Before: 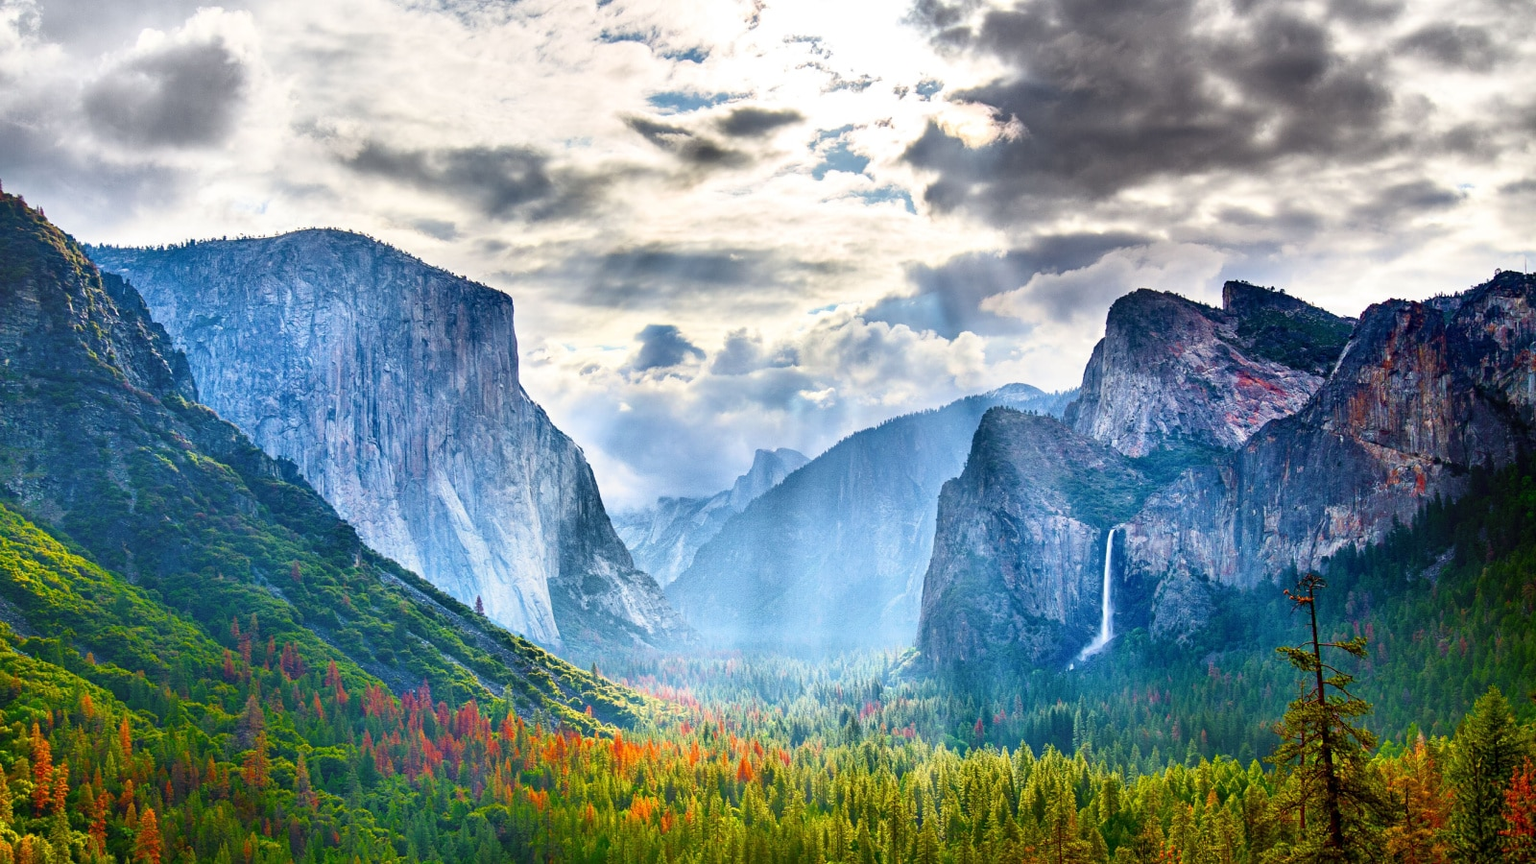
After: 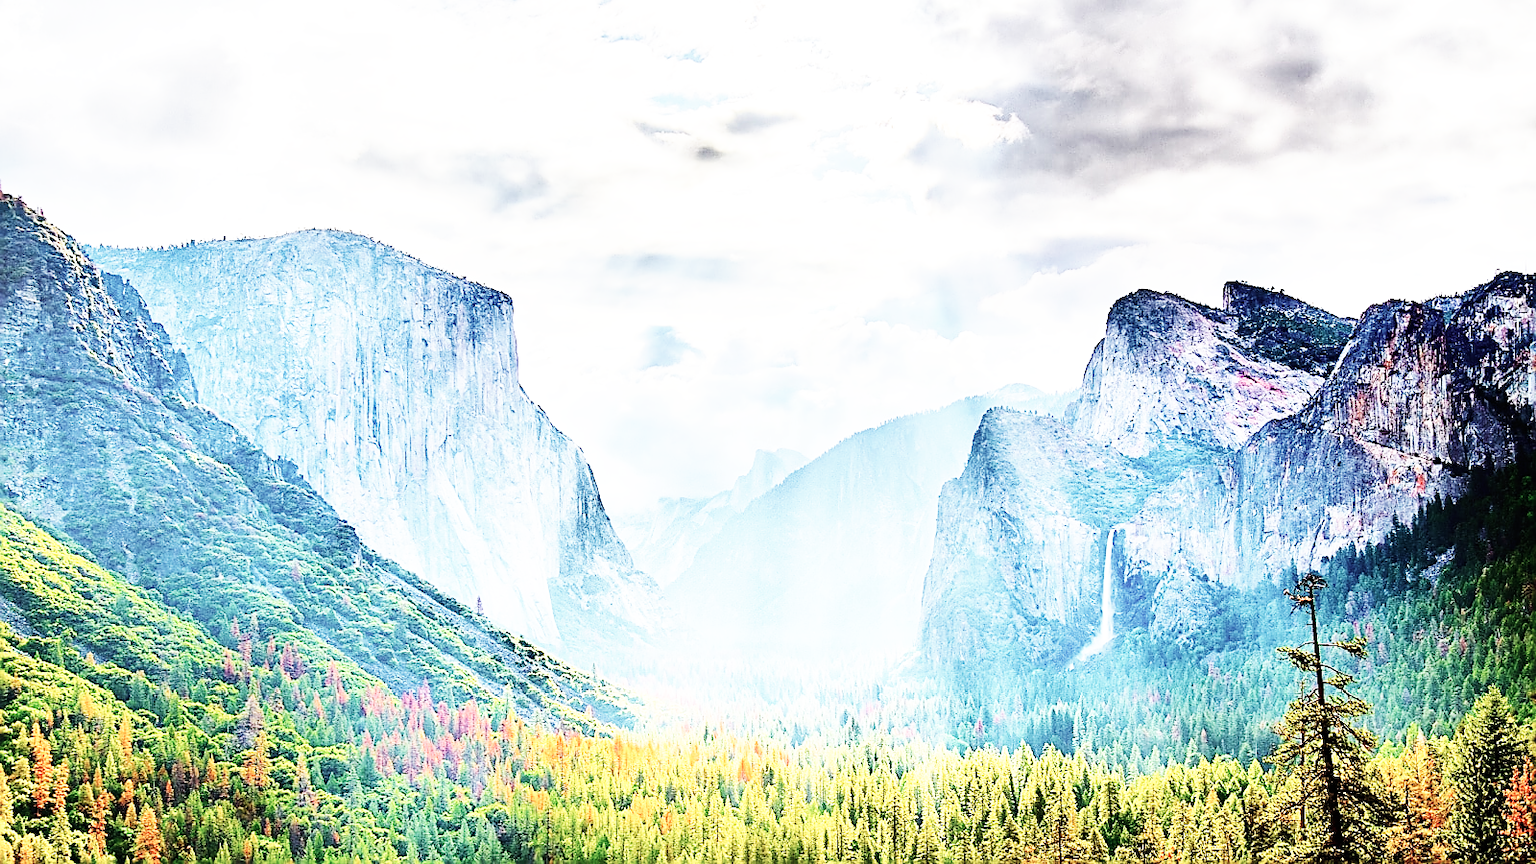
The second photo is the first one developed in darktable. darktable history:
color correction: highlights b* -0.051
tone equalizer: -7 EV 0.142 EV, -6 EV 0.581 EV, -5 EV 1.18 EV, -4 EV 1.32 EV, -3 EV 1.17 EV, -2 EV 0.6 EV, -1 EV 0.16 EV, edges refinement/feathering 500, mask exposure compensation -1.57 EV, preserve details no
sharpen: radius 1.354, amount 1.261, threshold 0.833
base curve: curves: ch0 [(0, 0) (0.007, 0.004) (0.027, 0.03) (0.046, 0.07) (0.207, 0.54) (0.442, 0.872) (0.673, 0.972) (1, 1)], preserve colors none
contrast brightness saturation: contrast 0.097, saturation -0.366
